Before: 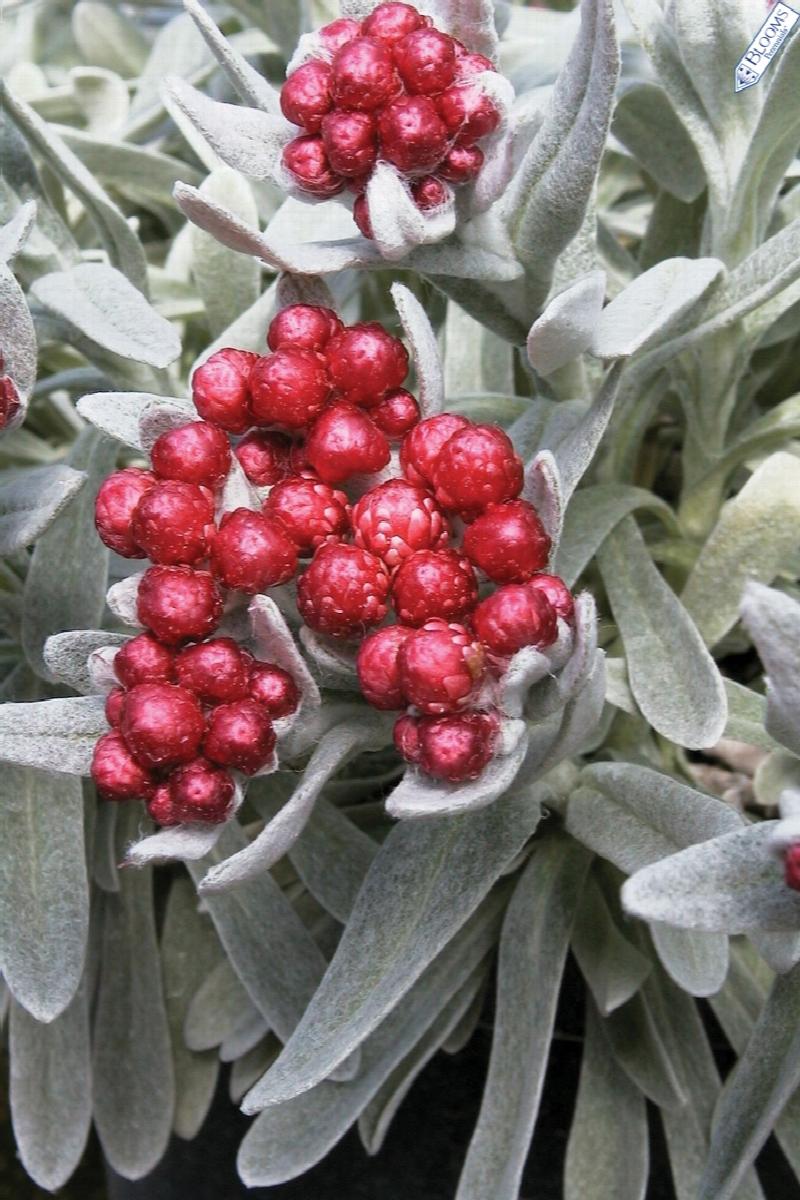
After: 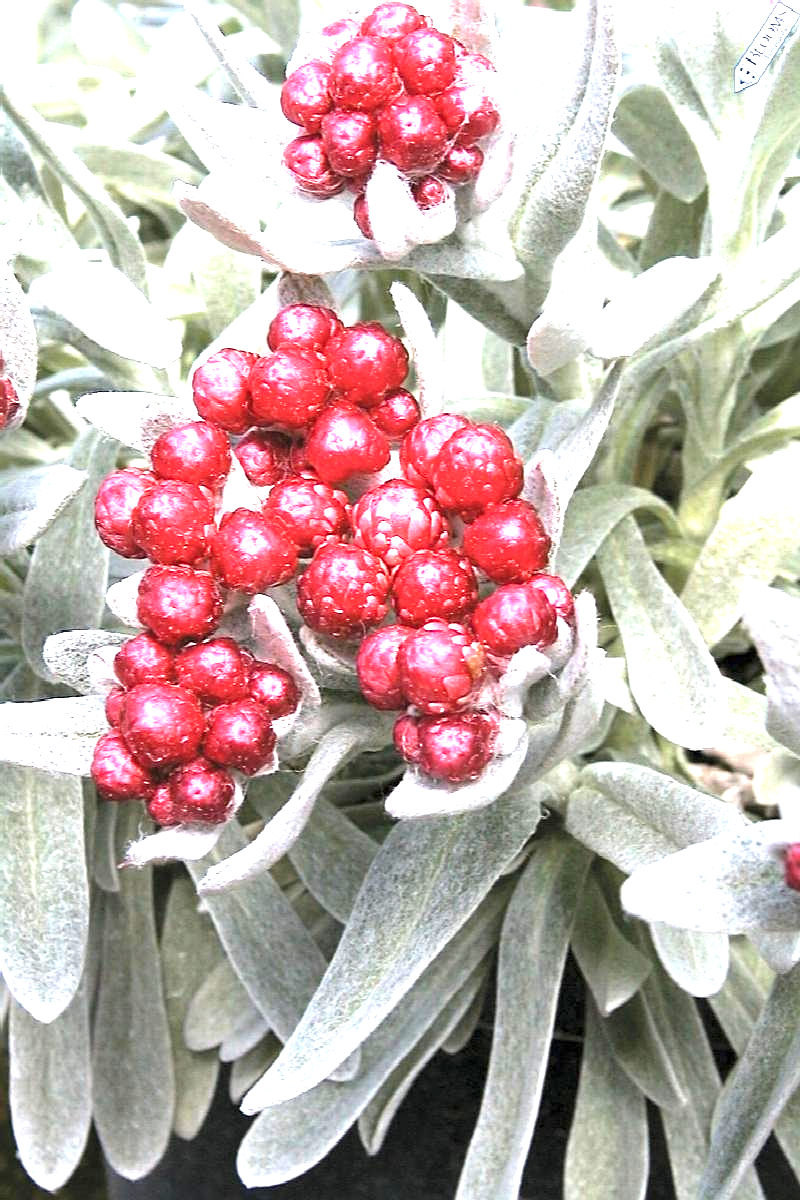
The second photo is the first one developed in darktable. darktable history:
sharpen: on, module defaults
exposure: black level correction 0, exposure 1.675 EV, compensate exposure bias true, compensate highlight preservation false
